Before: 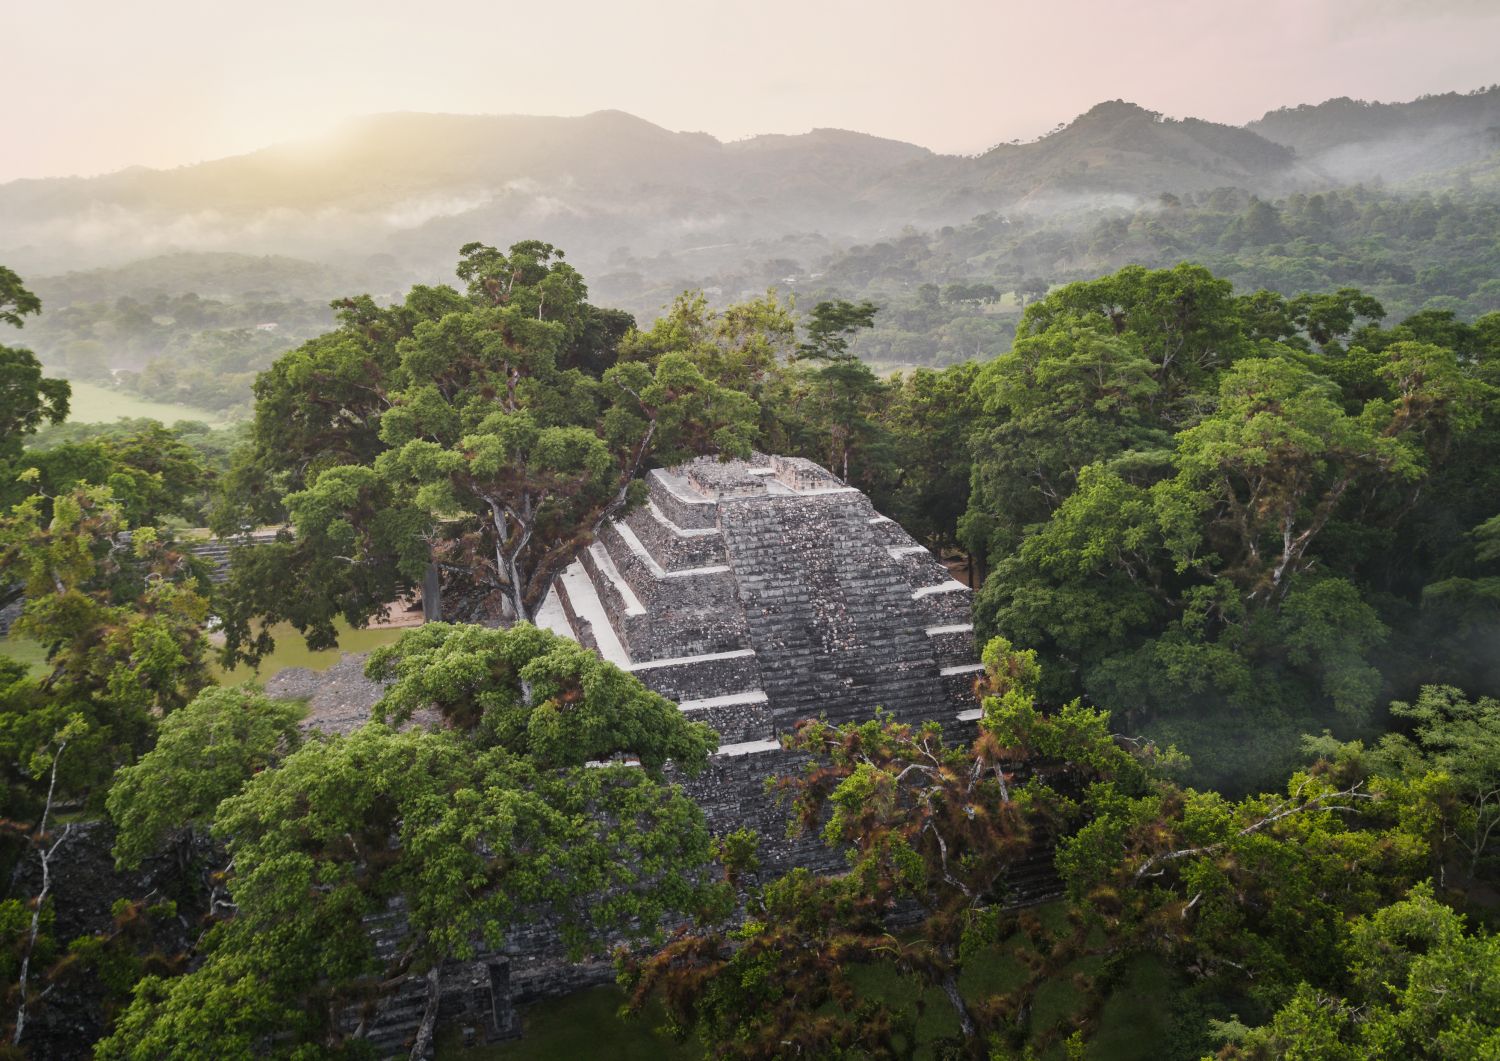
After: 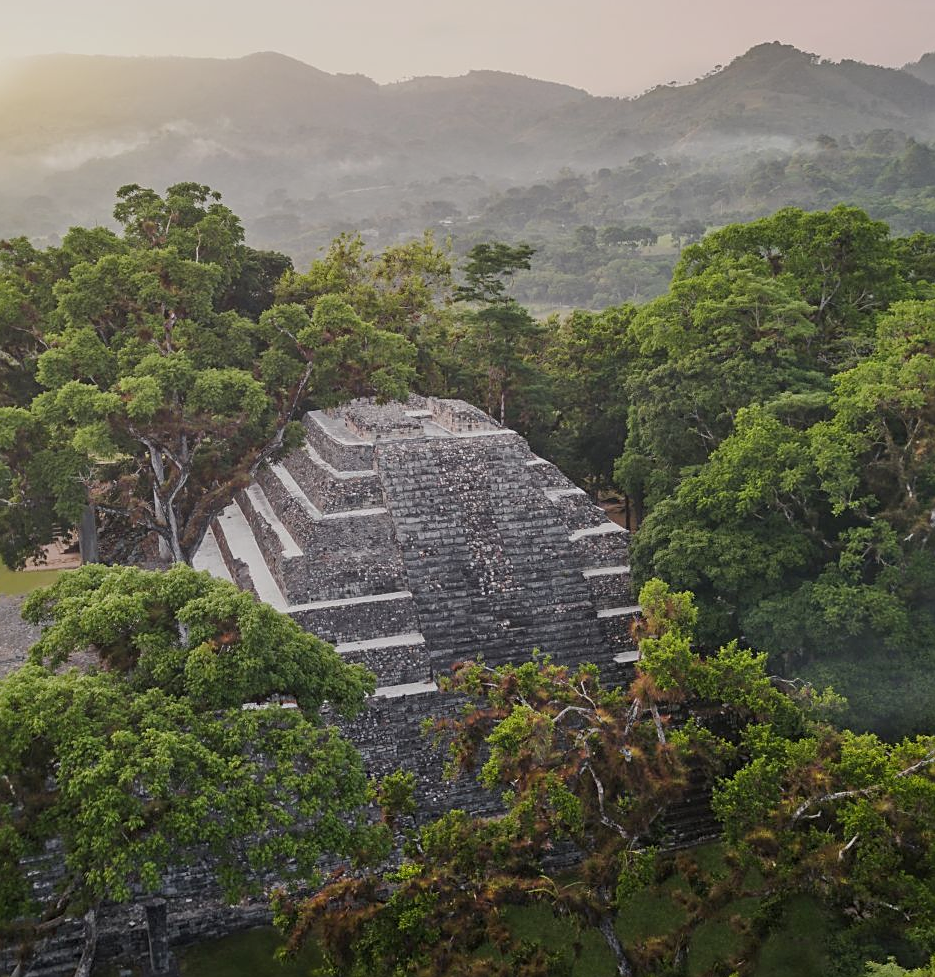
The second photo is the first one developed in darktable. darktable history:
sharpen: on, module defaults
tone equalizer: -8 EV 0.25 EV, -7 EV 0.417 EV, -6 EV 0.417 EV, -5 EV 0.25 EV, -3 EV -0.25 EV, -2 EV -0.417 EV, -1 EV -0.417 EV, +0 EV -0.25 EV, edges refinement/feathering 500, mask exposure compensation -1.57 EV, preserve details guided filter
crop and rotate: left 22.918%, top 5.629%, right 14.711%, bottom 2.247%
